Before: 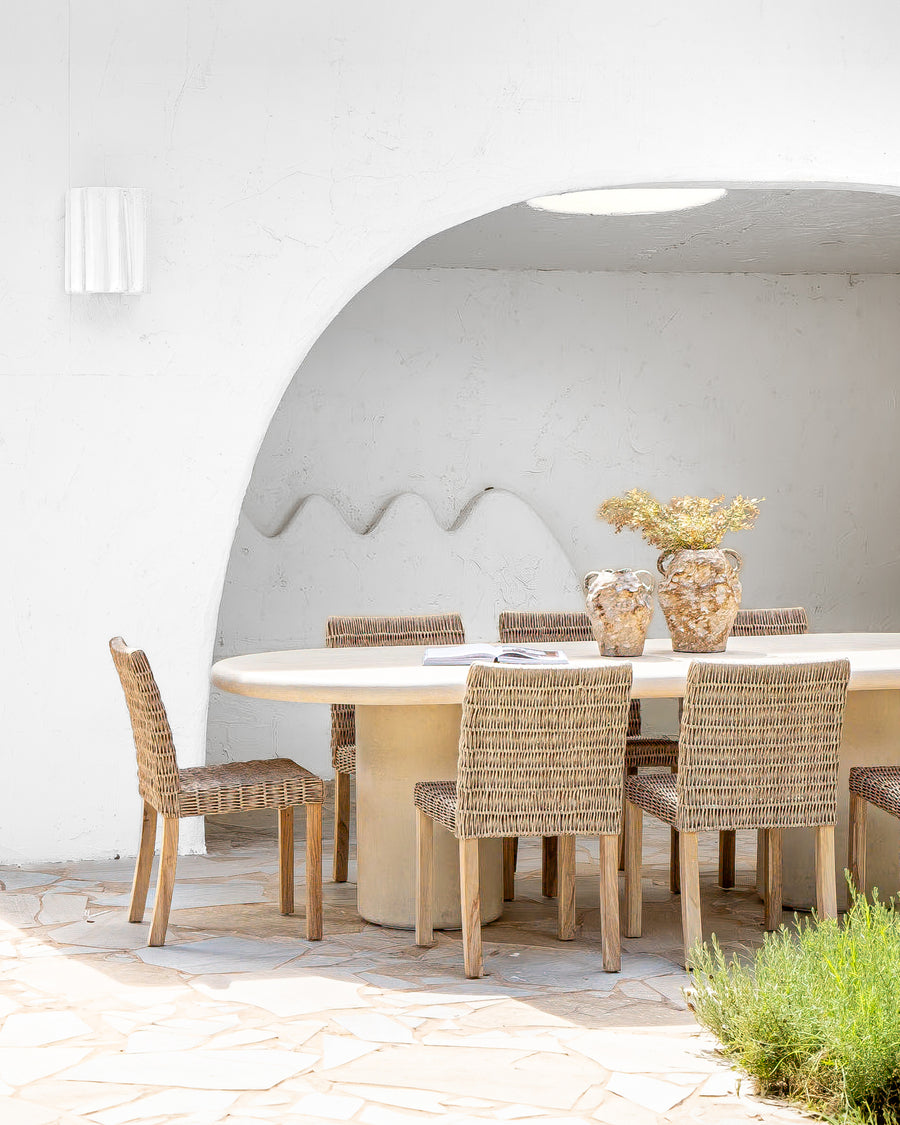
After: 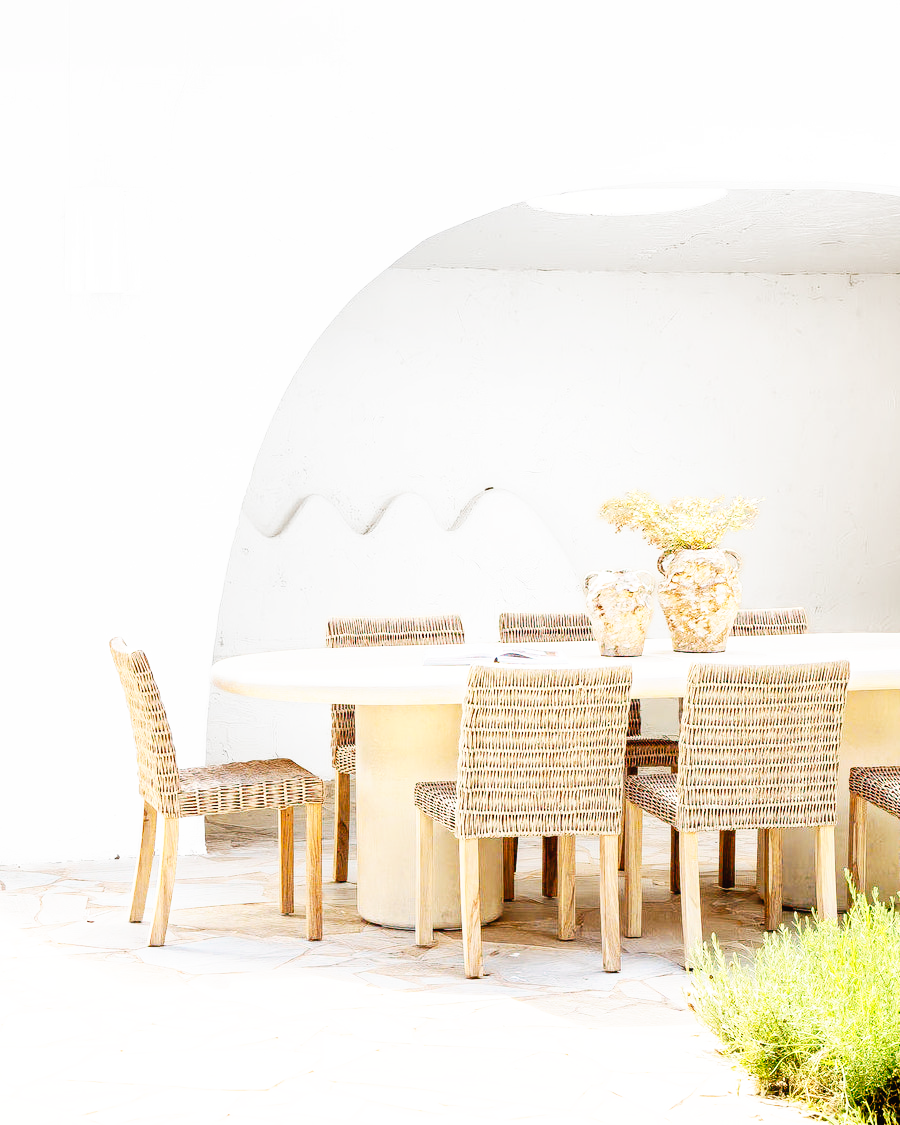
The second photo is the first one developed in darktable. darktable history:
contrast equalizer: octaves 7, y [[0.6 ×6], [0.55 ×6], [0 ×6], [0 ×6], [0 ×6]], mix -0.2
tone equalizer: on, module defaults
base curve: curves: ch0 [(0, 0) (0.007, 0.004) (0.027, 0.03) (0.046, 0.07) (0.207, 0.54) (0.442, 0.872) (0.673, 0.972) (1, 1)], preserve colors none
